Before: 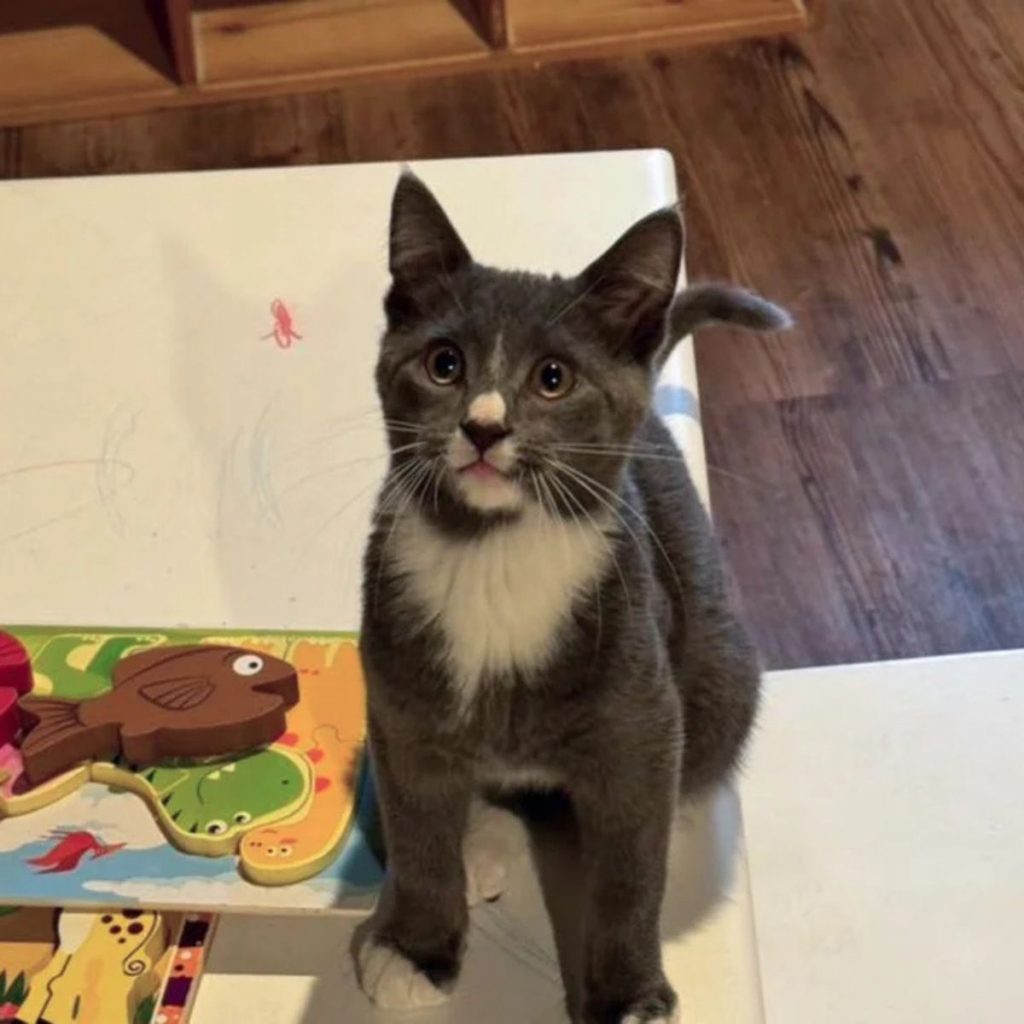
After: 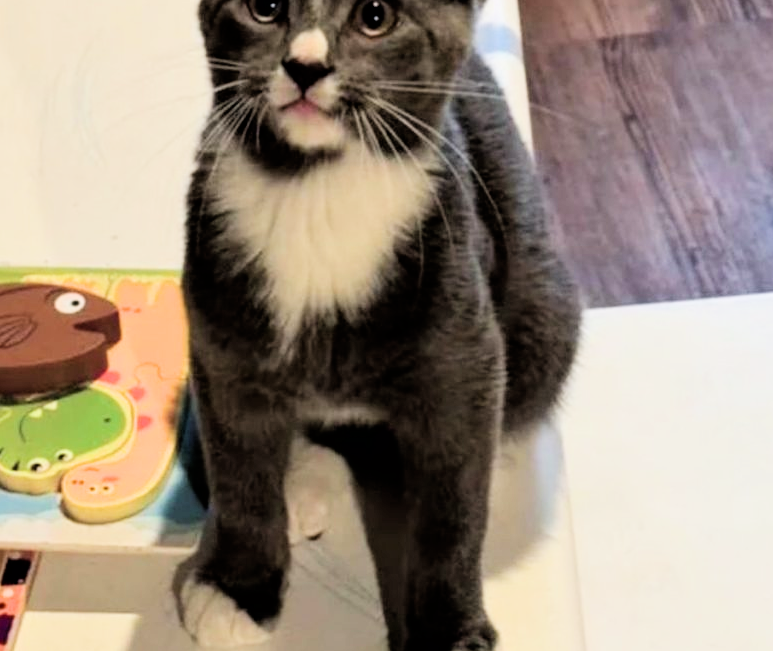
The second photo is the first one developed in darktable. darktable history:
tone equalizer: -8 EV -0.429 EV, -7 EV -0.393 EV, -6 EV -0.298 EV, -5 EV -0.217 EV, -3 EV 0.223 EV, -2 EV 0.305 EV, -1 EV 0.391 EV, +0 EV 0.39 EV, smoothing 1
crop and rotate: left 17.47%, top 35.407%, right 6.971%, bottom 0.969%
filmic rgb: black relative exposure -5.04 EV, white relative exposure 3.98 EV, hardness 2.89, contrast 1.301, iterations of high-quality reconstruction 0
exposure: black level correction 0, exposure 0.499 EV, compensate highlight preservation false
